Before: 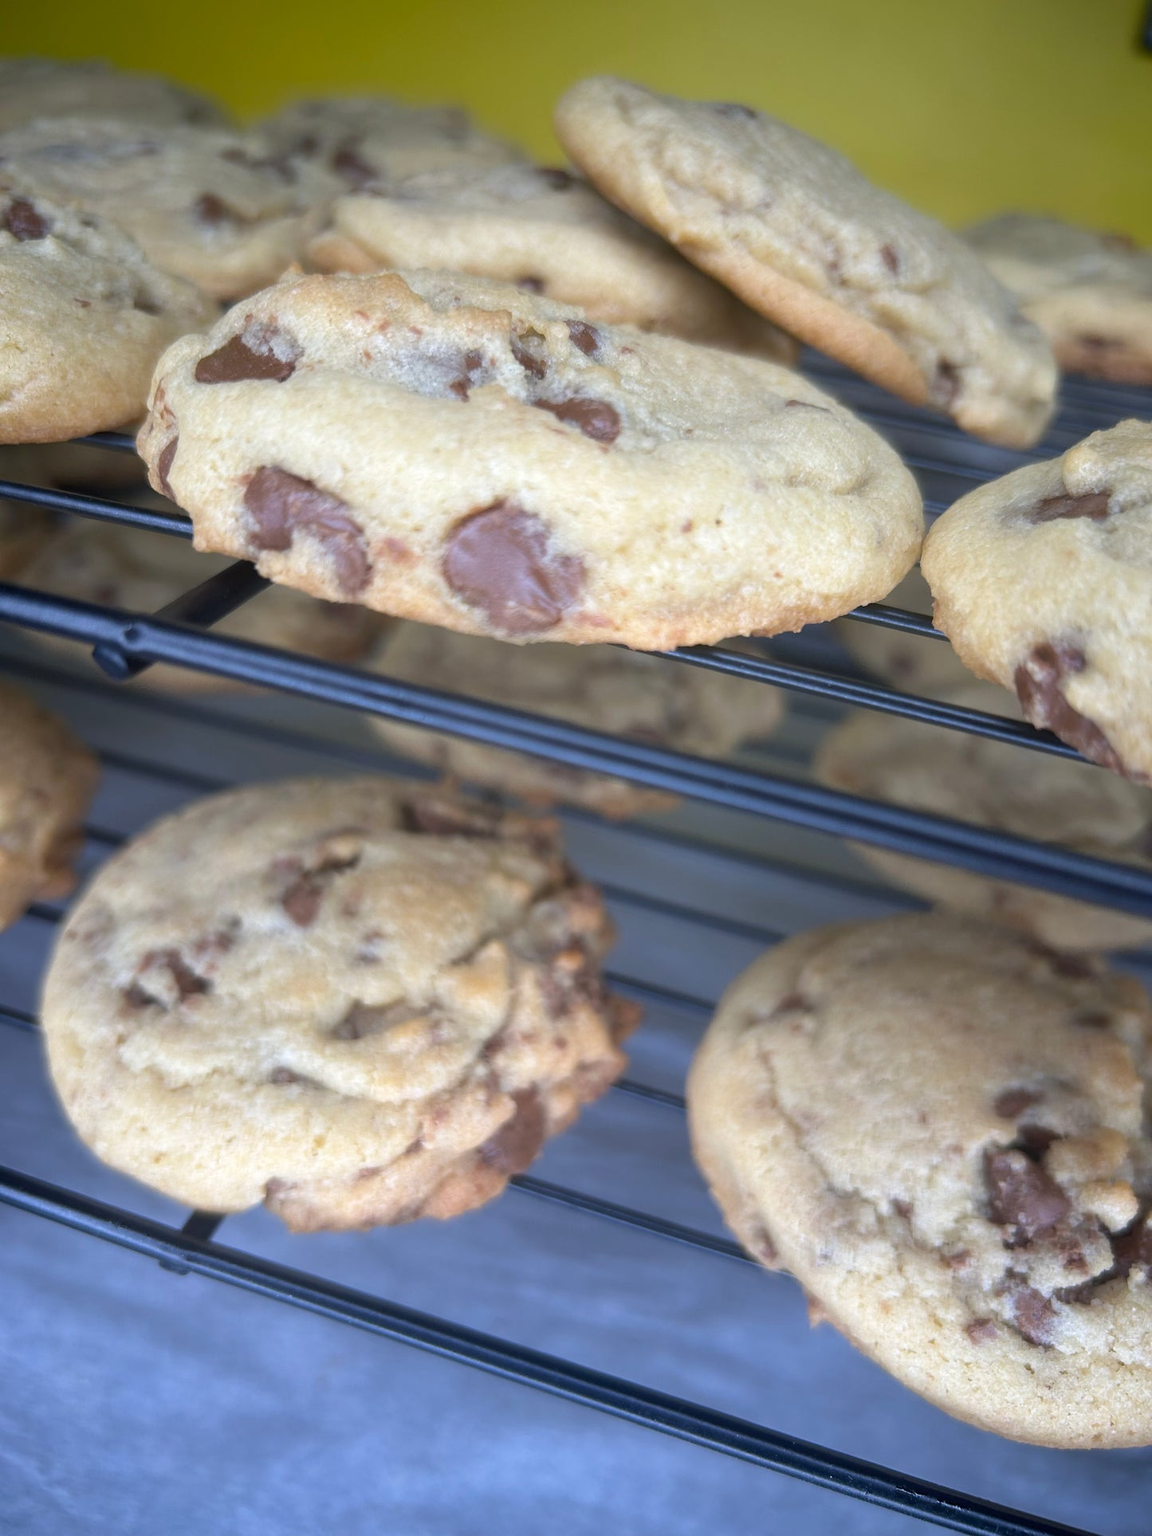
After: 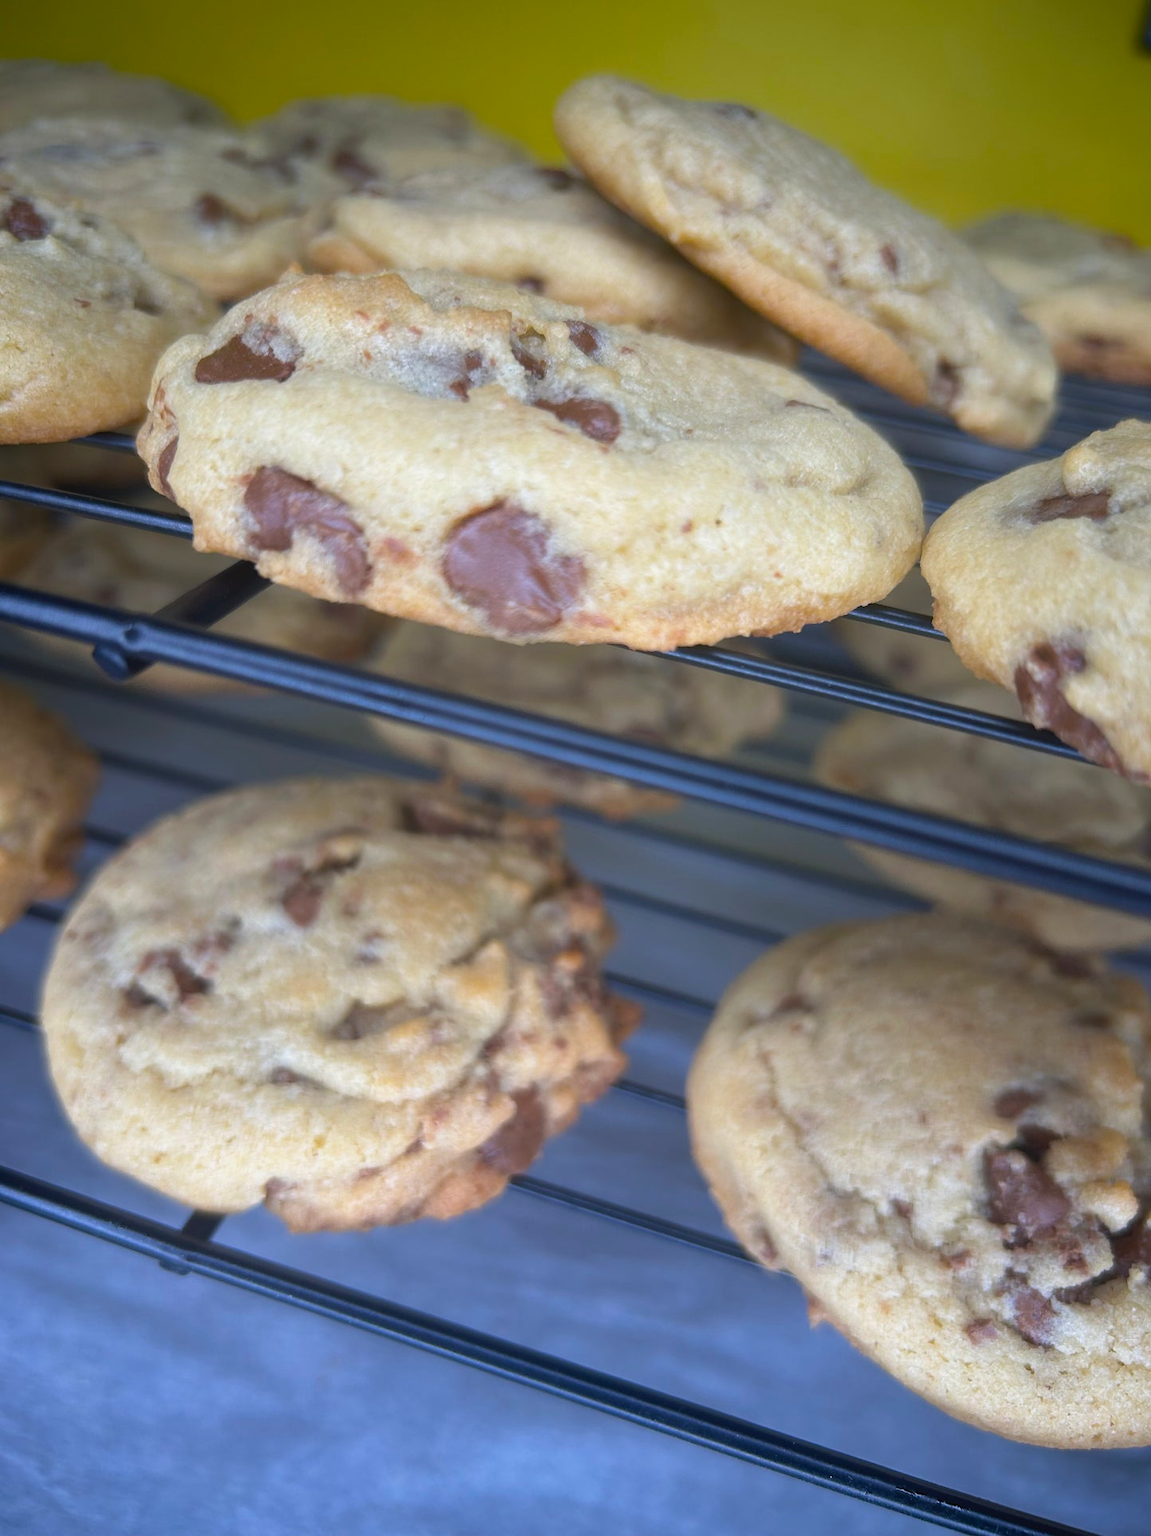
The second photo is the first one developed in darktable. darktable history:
base curve: curves: ch0 [(0, 0) (0.297, 0.298) (1, 1)], preserve colors none
color balance rgb: perceptual saturation grading › global saturation 30%, global vibrance 10%
contrast brightness saturation: contrast -0.08, brightness -0.04, saturation -0.11
